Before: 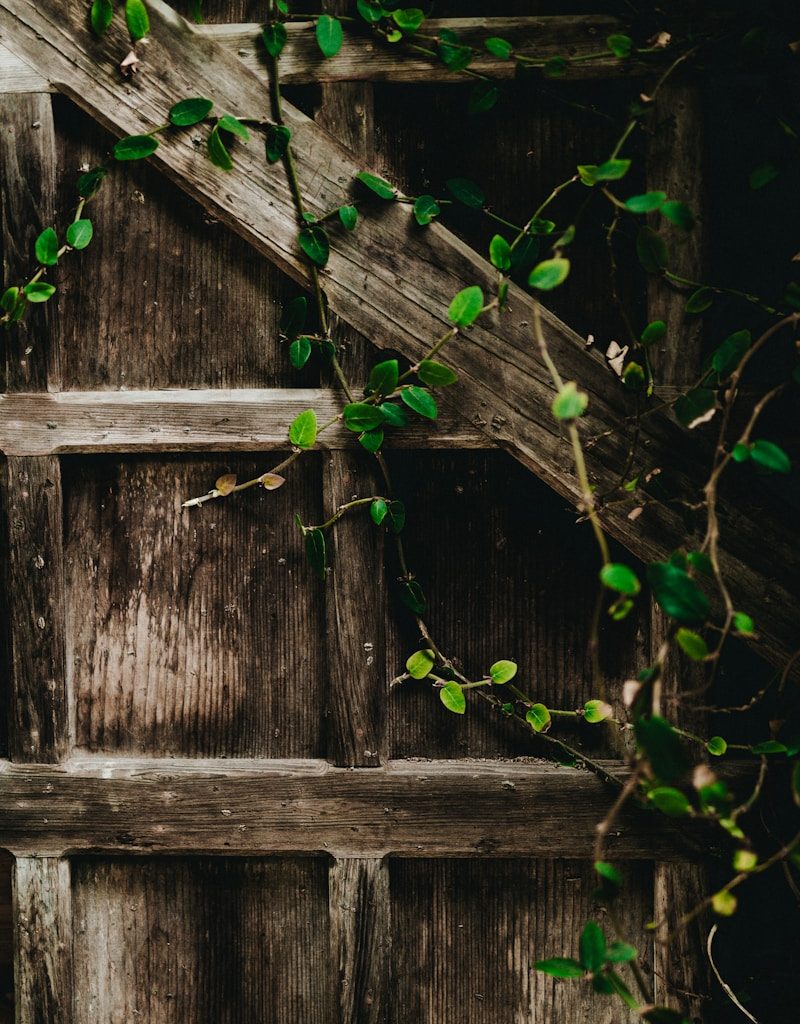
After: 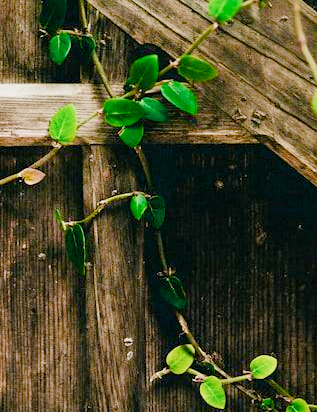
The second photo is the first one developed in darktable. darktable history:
crop: left 30.116%, top 29.814%, right 30.153%, bottom 29.883%
color balance rgb: shadows lift › chroma 2.028%, shadows lift › hue 184.57°, global offset › luminance -0.487%, perceptual saturation grading › global saturation 20%, perceptual saturation grading › highlights -24.827%, perceptual saturation grading › shadows 49.721%, global vibrance 11.251%
filmic rgb: black relative exposure -6.58 EV, white relative exposure 4.7 EV, hardness 3.15, contrast 0.798
exposure: black level correction 0, exposure 1.74 EV, compensate exposure bias true, compensate highlight preservation false
contrast brightness saturation: saturation 0.128
